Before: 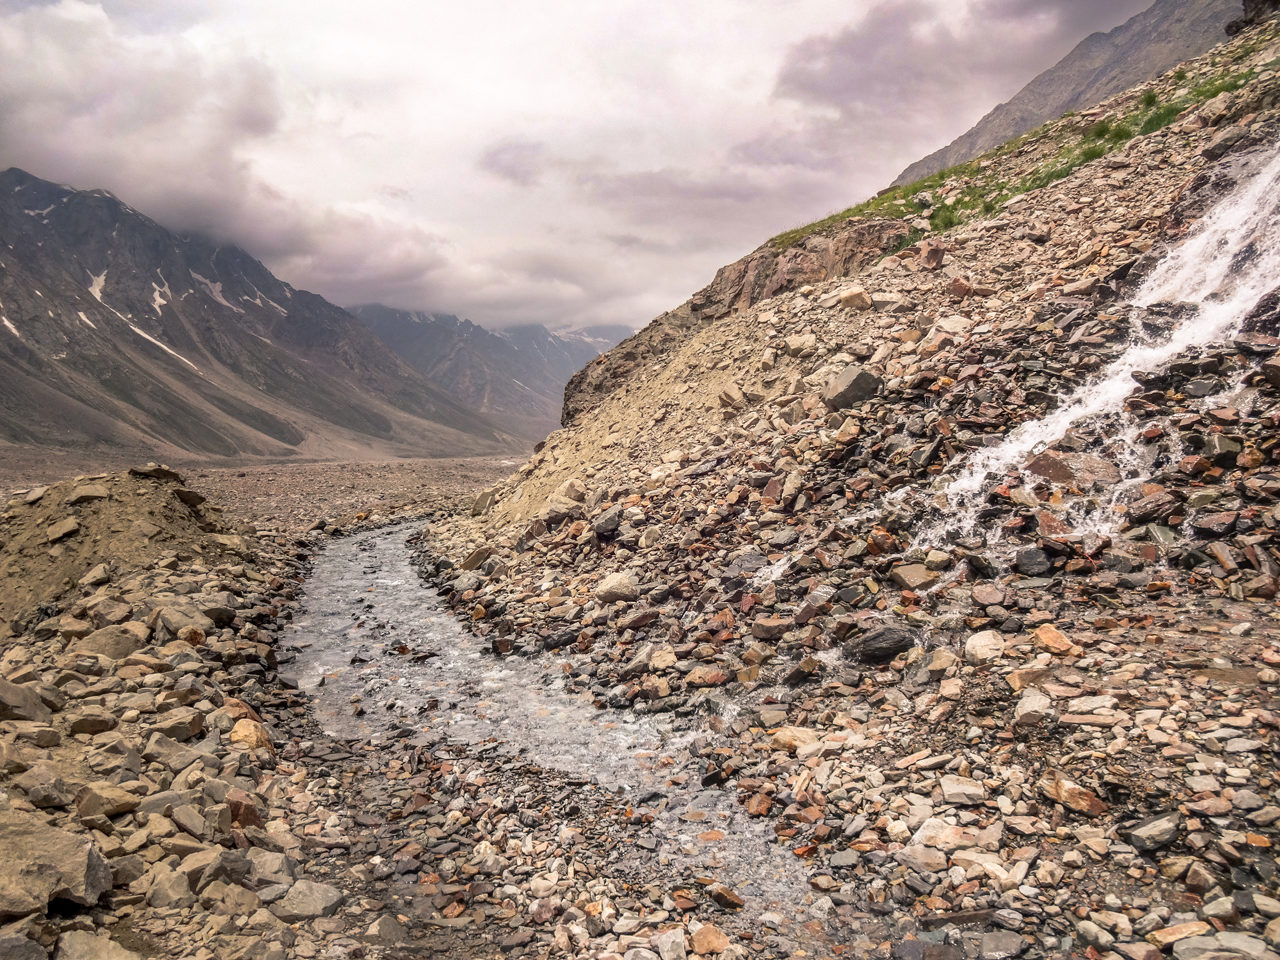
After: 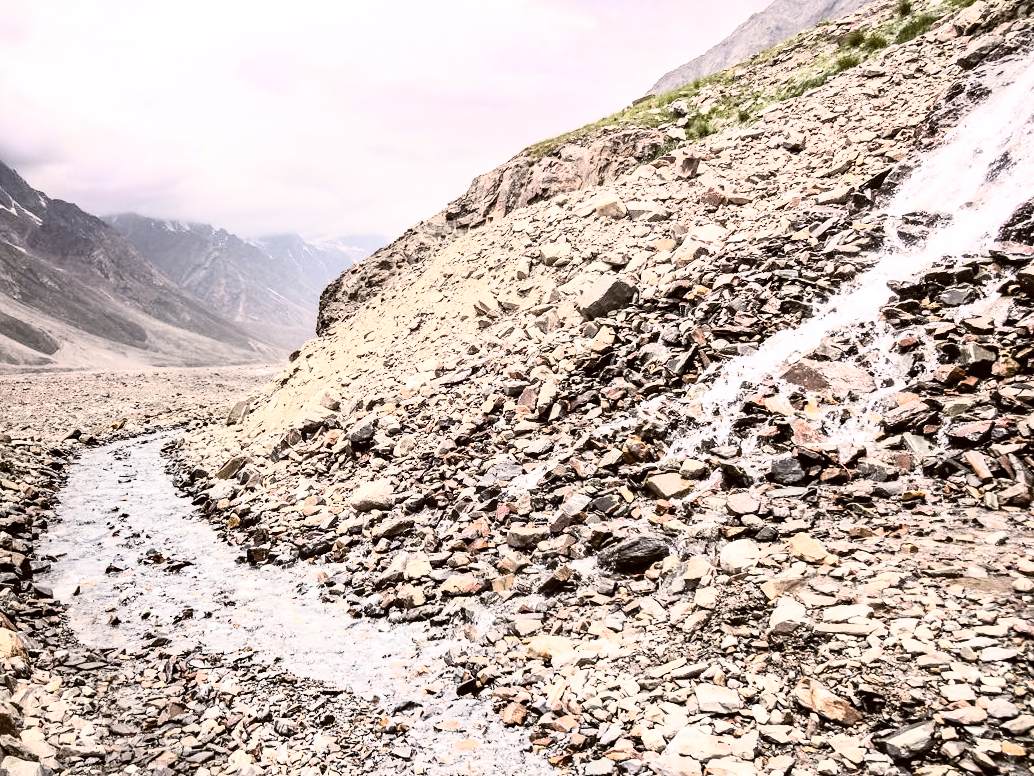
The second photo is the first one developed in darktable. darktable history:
crop: left 19.159%, top 9.58%, bottom 9.58%
rgb curve: curves: ch0 [(0, 0) (0.21, 0.15) (0.24, 0.21) (0.5, 0.75) (0.75, 0.96) (0.89, 0.99) (1, 1)]; ch1 [(0, 0.02) (0.21, 0.13) (0.25, 0.2) (0.5, 0.67) (0.75, 0.9) (0.89, 0.97) (1, 1)]; ch2 [(0, 0.02) (0.21, 0.13) (0.25, 0.2) (0.5, 0.67) (0.75, 0.9) (0.89, 0.97) (1, 1)], compensate middle gray true
contrast brightness saturation: contrast 0.1, saturation -0.36
color balance: lift [1, 1.015, 1.004, 0.985], gamma [1, 0.958, 0.971, 1.042], gain [1, 0.956, 0.977, 1.044]
